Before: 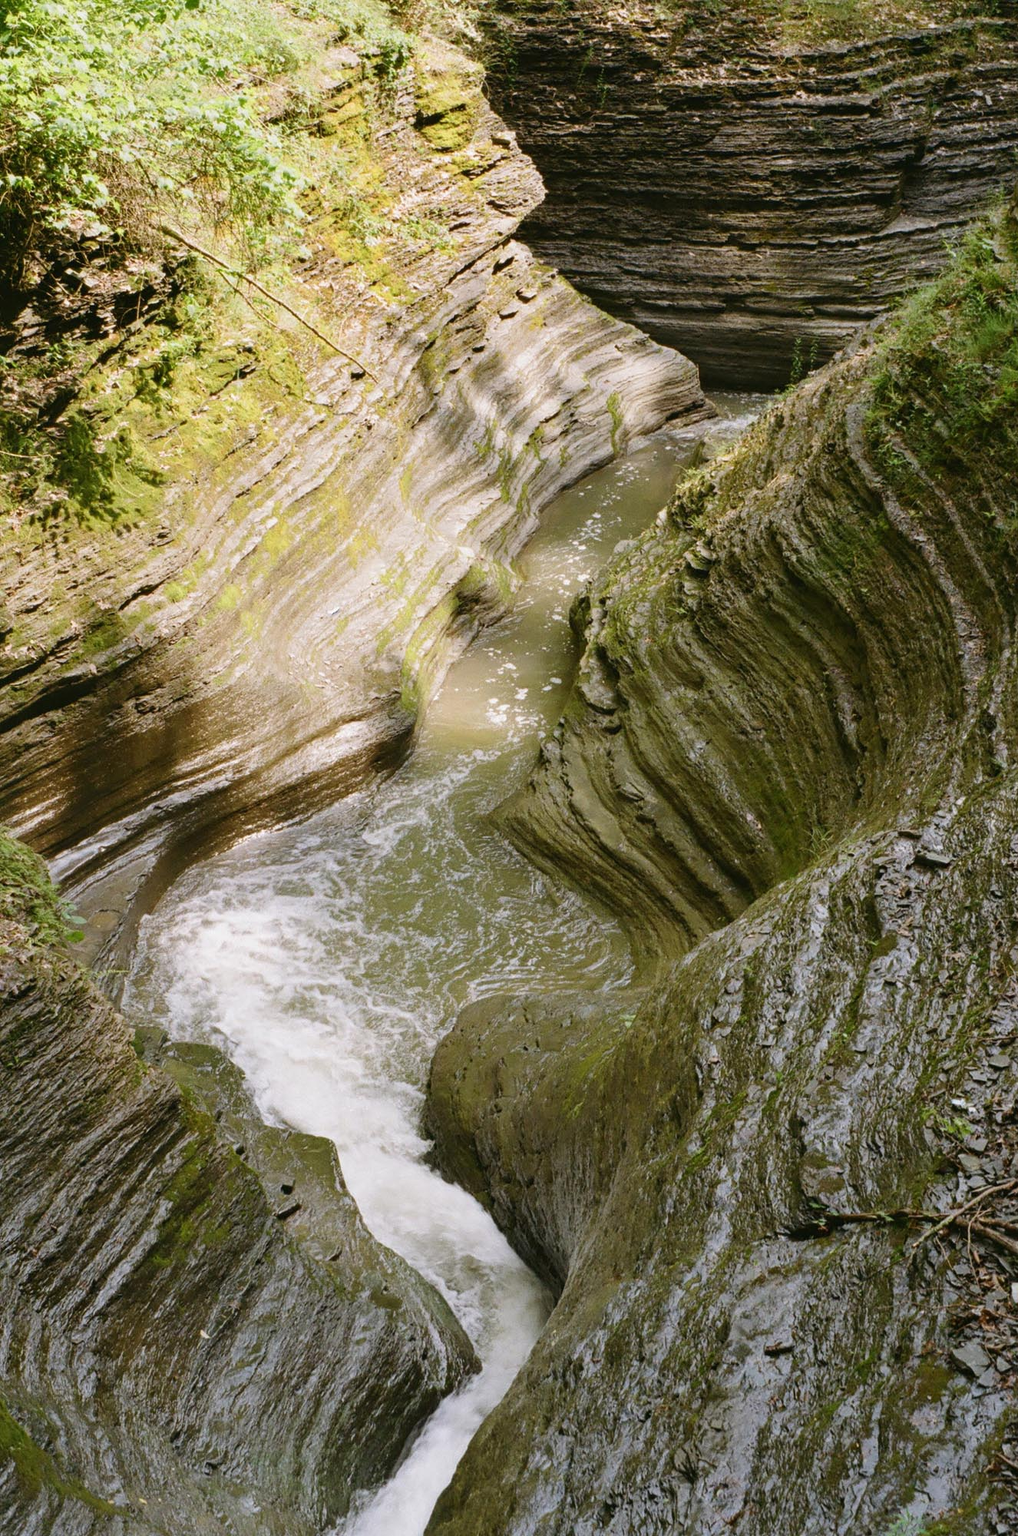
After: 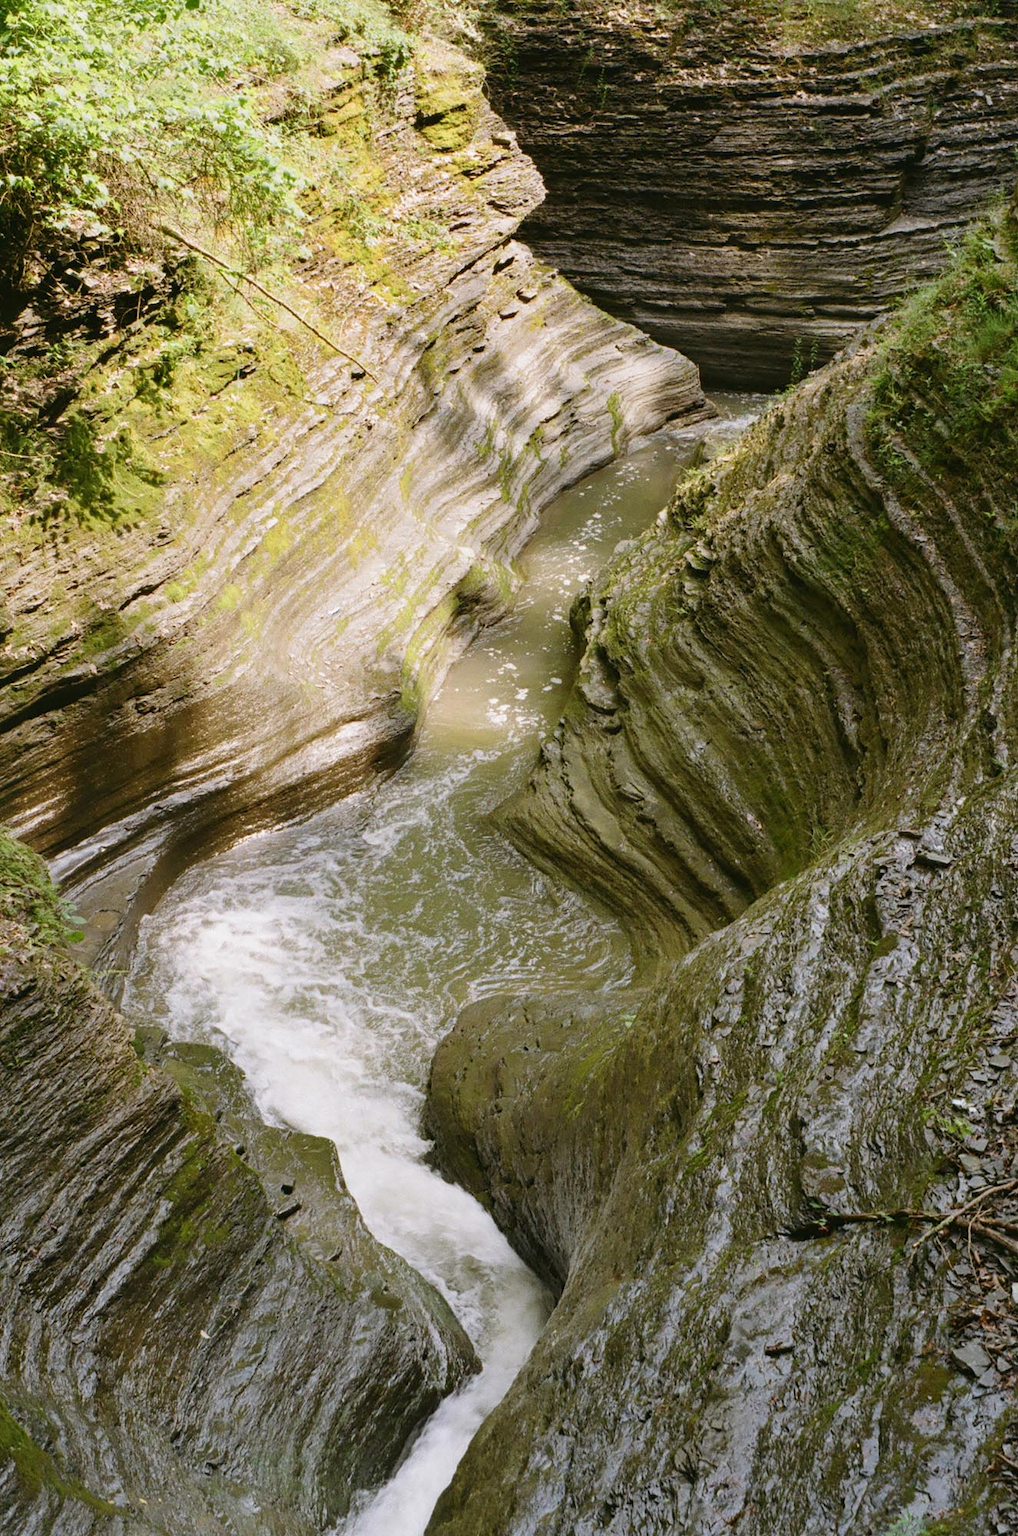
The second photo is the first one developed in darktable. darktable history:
levels: white 99.95%
